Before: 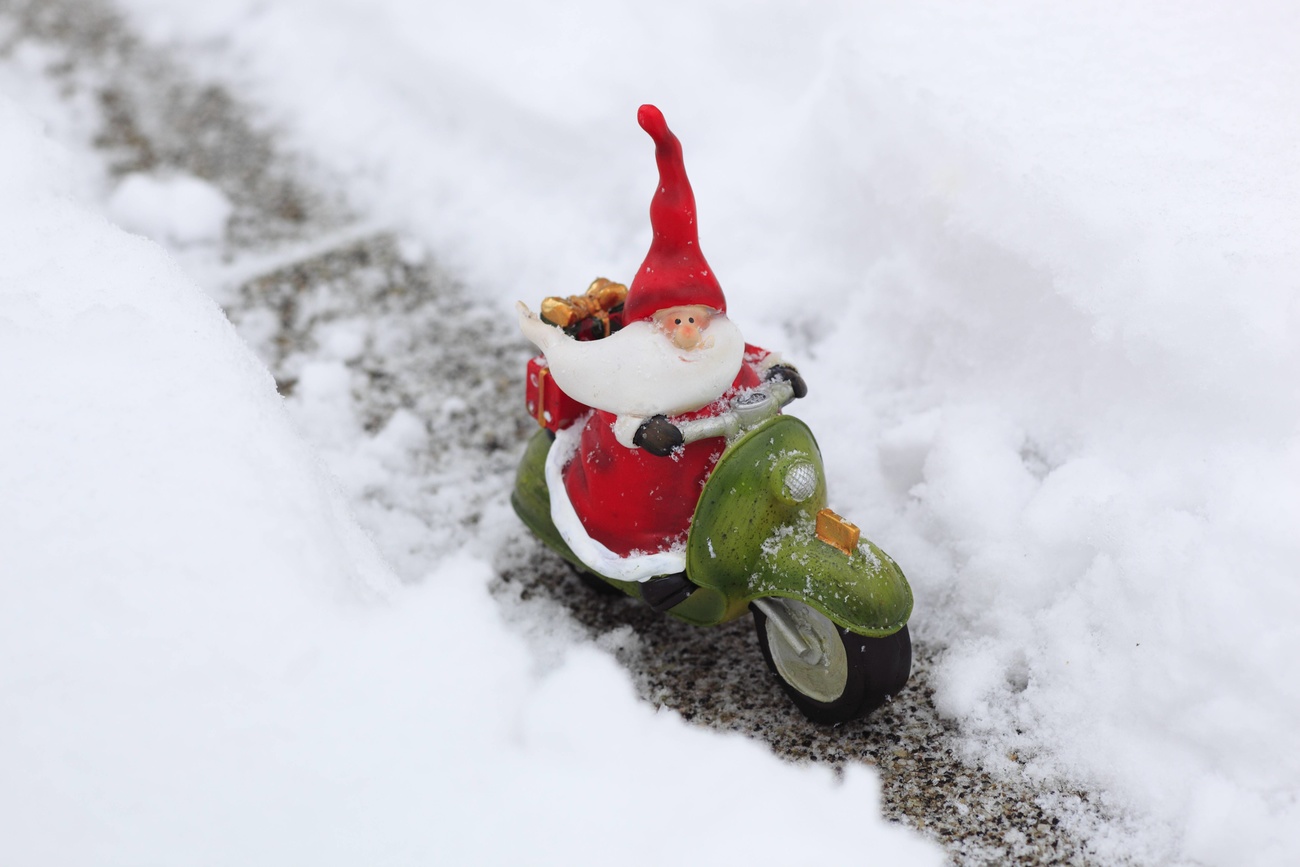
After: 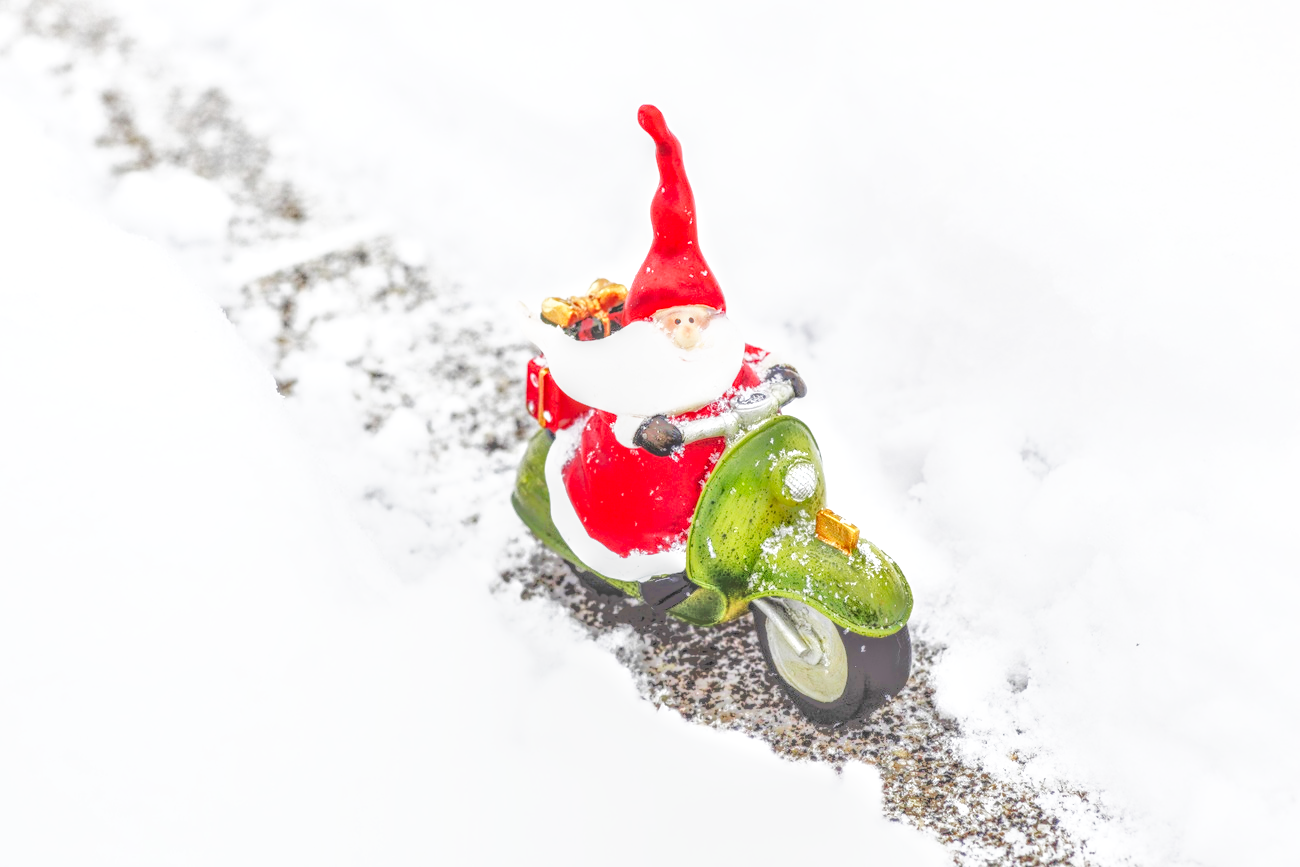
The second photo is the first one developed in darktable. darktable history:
base curve: curves: ch0 [(0, 0) (0.007, 0.004) (0.027, 0.03) (0.046, 0.07) (0.207, 0.54) (0.442, 0.872) (0.673, 0.972) (1, 1)], preserve colors none
exposure: exposure 0.297 EV, compensate highlight preservation false
local contrast: highlights 3%, shadows 7%, detail 199%, midtone range 0.246
tone equalizer: -7 EV -0.596 EV, -6 EV 0.985 EV, -5 EV -0.442 EV, -4 EV 0.456 EV, -3 EV 0.42 EV, -2 EV 0.134 EV, -1 EV -0.169 EV, +0 EV -0.412 EV, mask exposure compensation -0.498 EV
